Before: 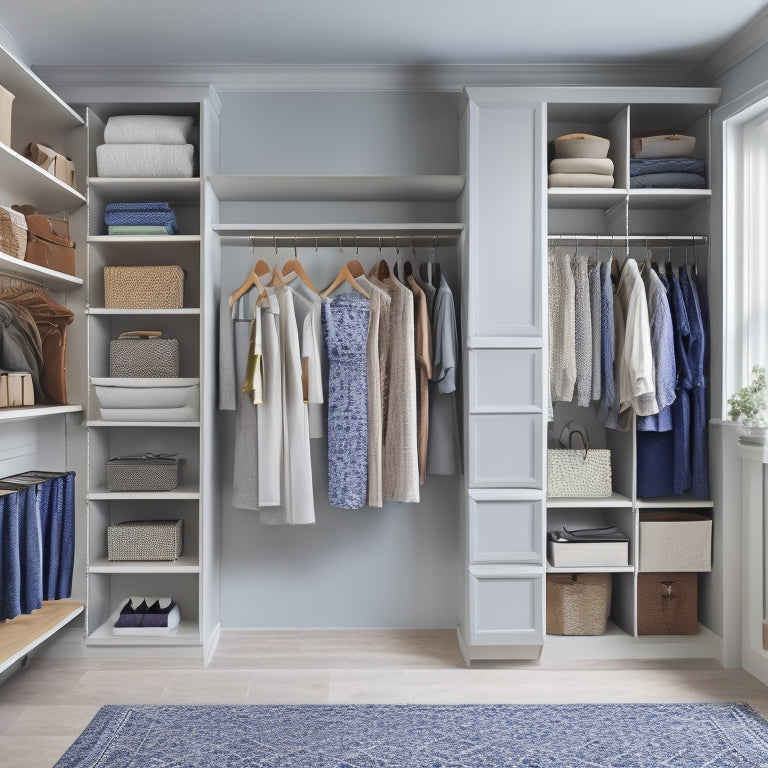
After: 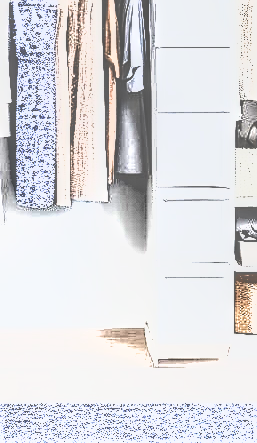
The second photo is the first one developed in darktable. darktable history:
crop: left 40.719%, top 39.289%, right 25.734%, bottom 2.993%
contrast brightness saturation: contrast 0.926, brightness 0.2
local contrast: highlights 20%, shadows 24%, detail 199%, midtone range 0.2
exposure: exposure 0.729 EV, compensate exposure bias true, compensate highlight preservation false
sharpen: radius 1.368, amount 1.233, threshold 0.806
shadows and highlights: low approximation 0.01, soften with gaussian
levels: levels [0.055, 0.477, 0.9]
